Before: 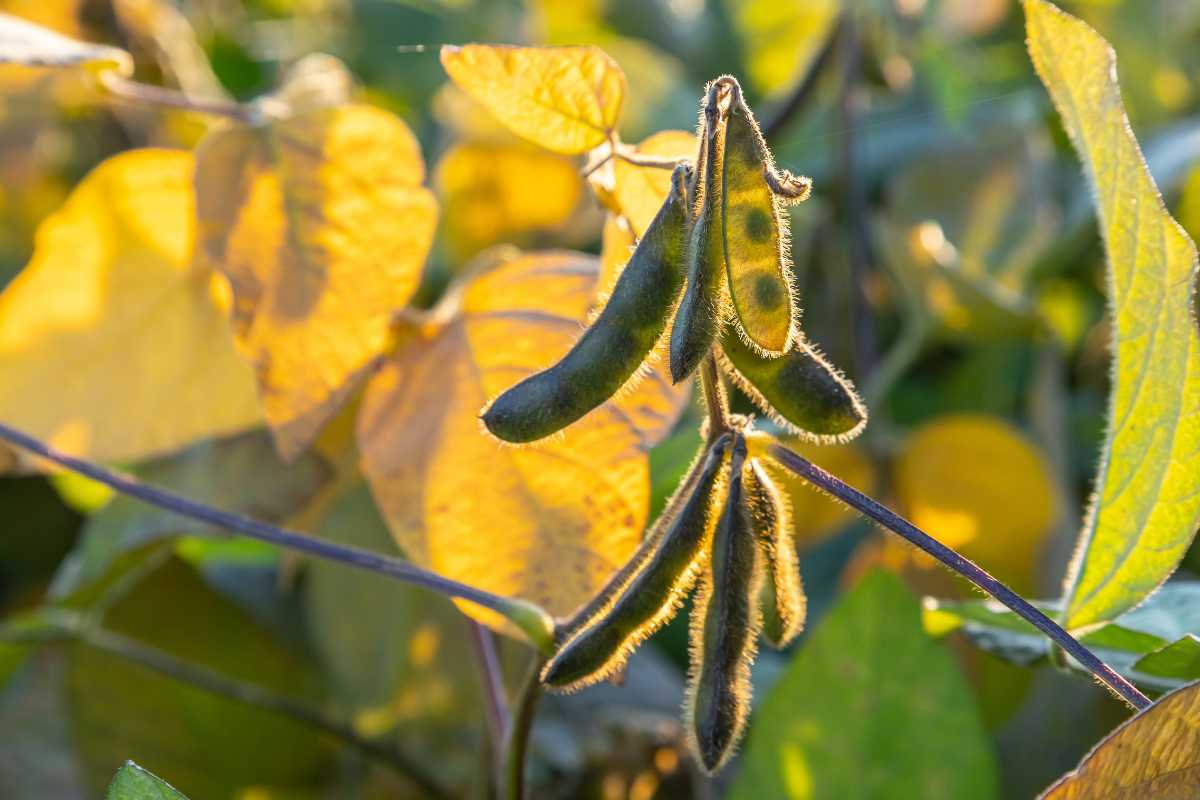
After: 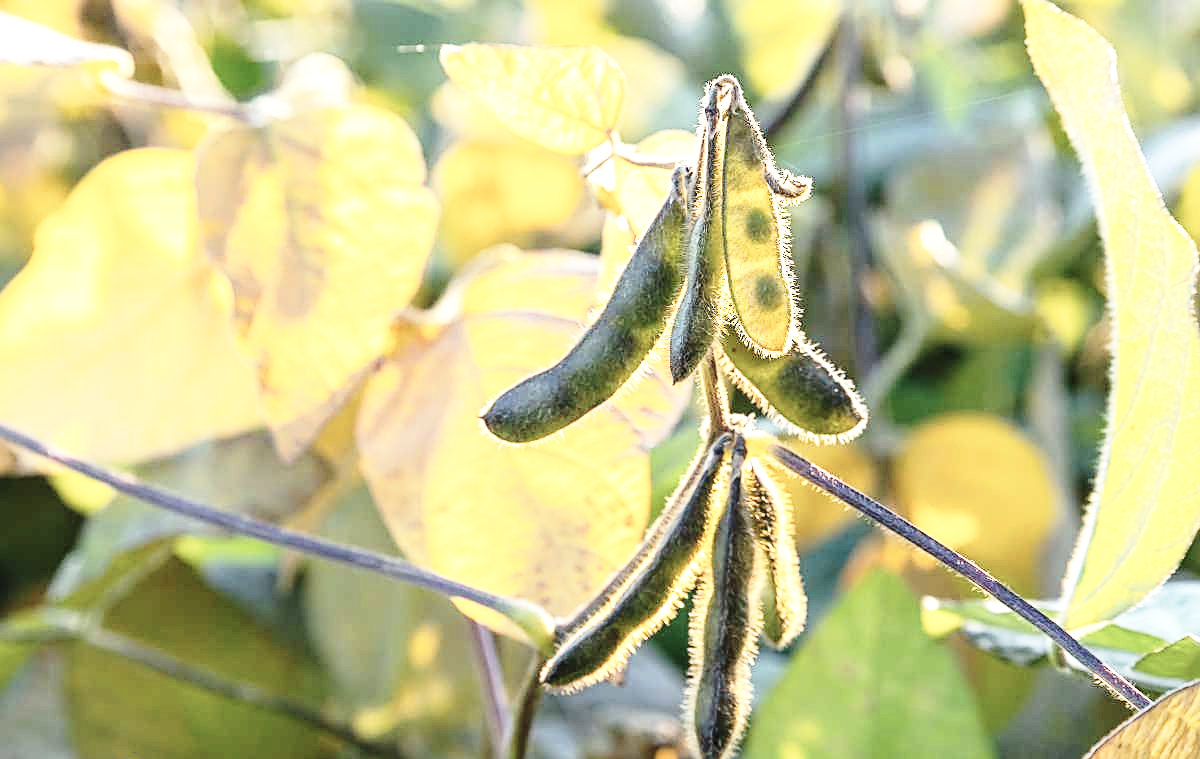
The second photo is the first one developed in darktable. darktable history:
exposure: exposure 0.717 EV, compensate highlight preservation false
crop and rotate: top 0.007%, bottom 5.079%
sharpen: on, module defaults
contrast brightness saturation: contrast 0.095, saturation -0.359
base curve: curves: ch0 [(0, 0) (0.028, 0.03) (0.121, 0.232) (0.46, 0.748) (0.859, 0.968) (1, 1)], preserve colors none
